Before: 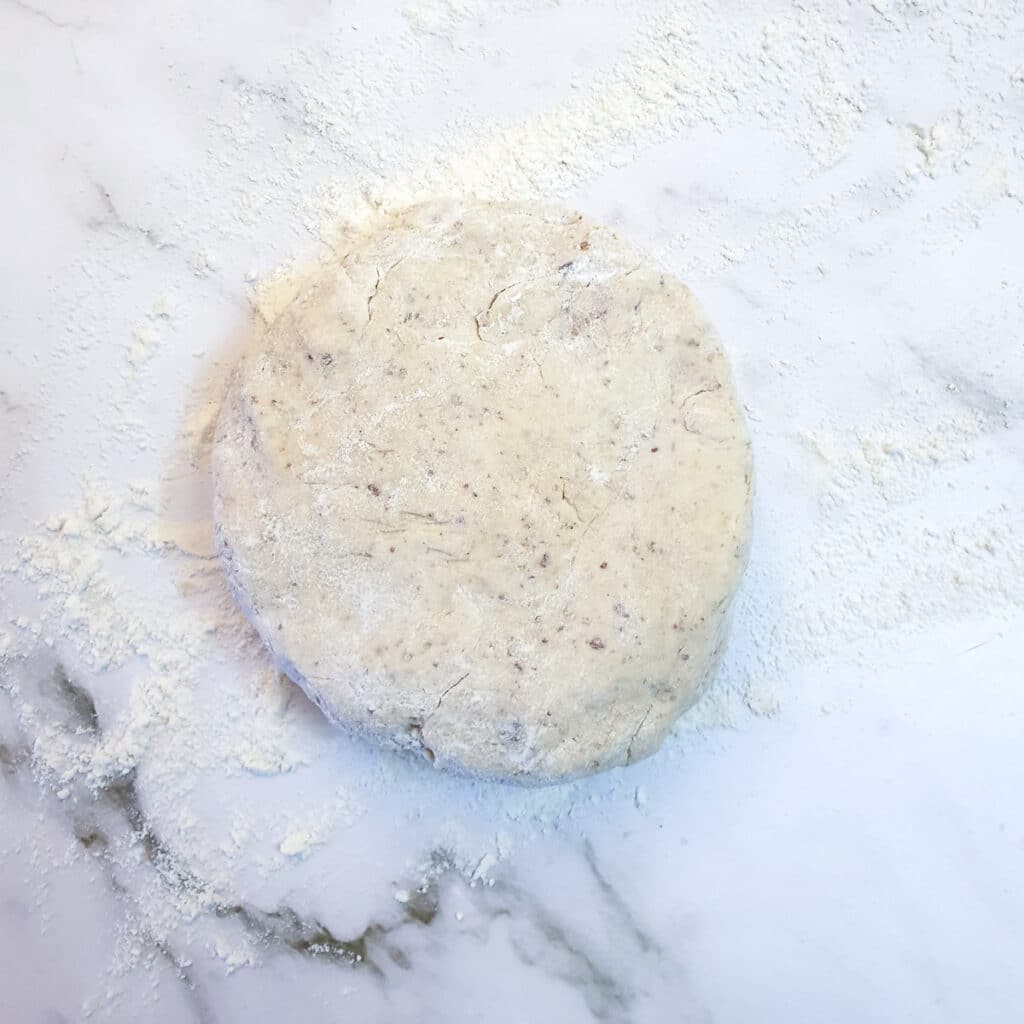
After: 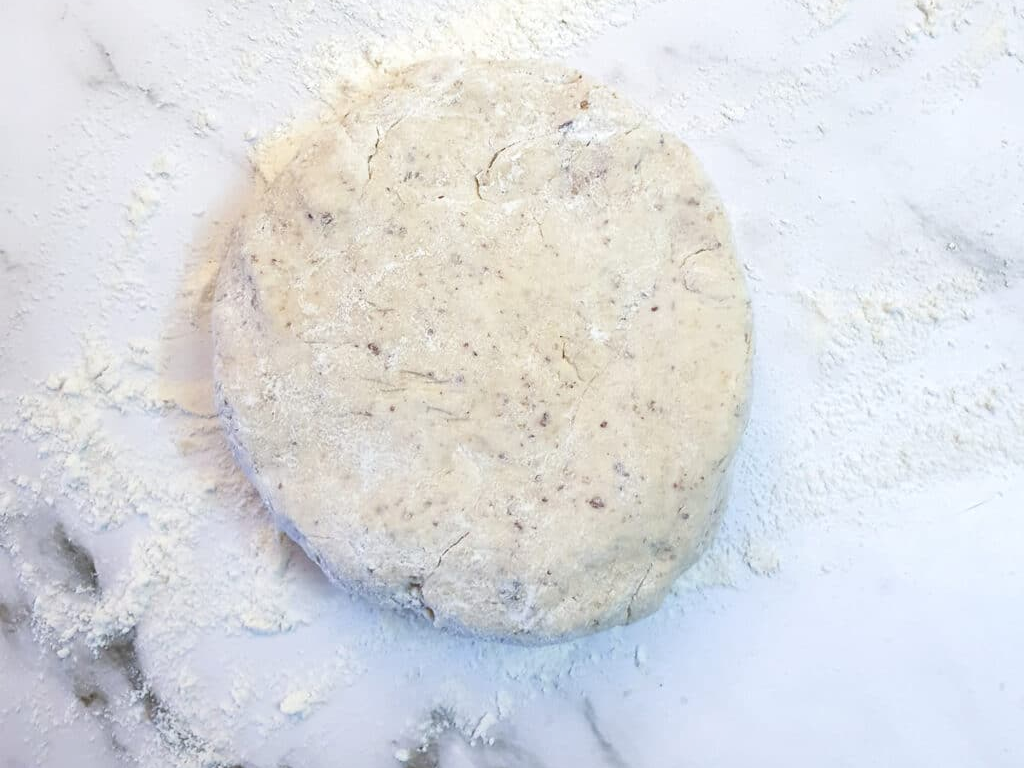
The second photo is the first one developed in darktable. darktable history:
contrast equalizer: octaves 7, y [[0.6 ×6], [0.55 ×6], [0 ×6], [0 ×6], [0 ×6]], mix 0.15
crop: top 13.819%, bottom 11.169%
